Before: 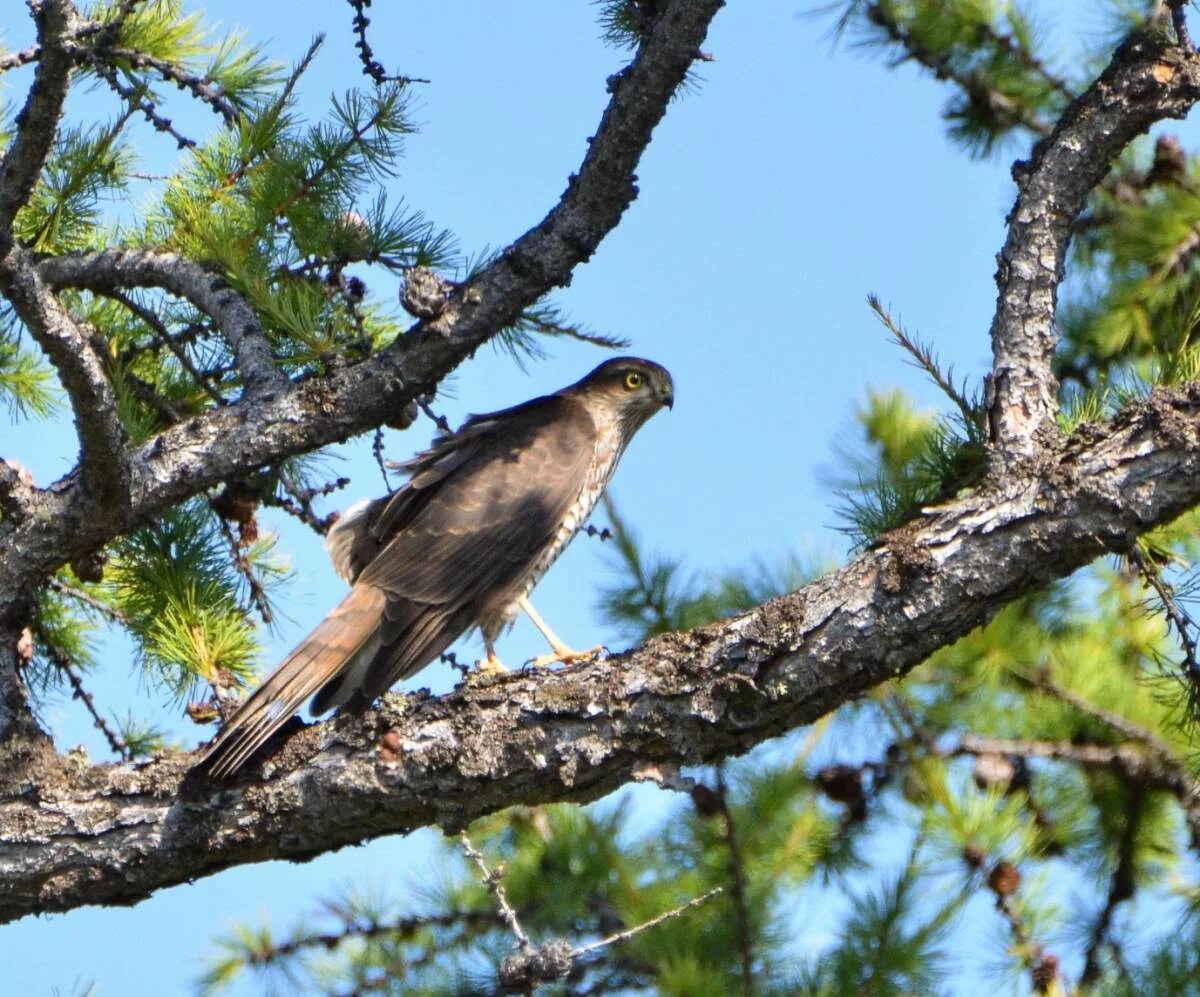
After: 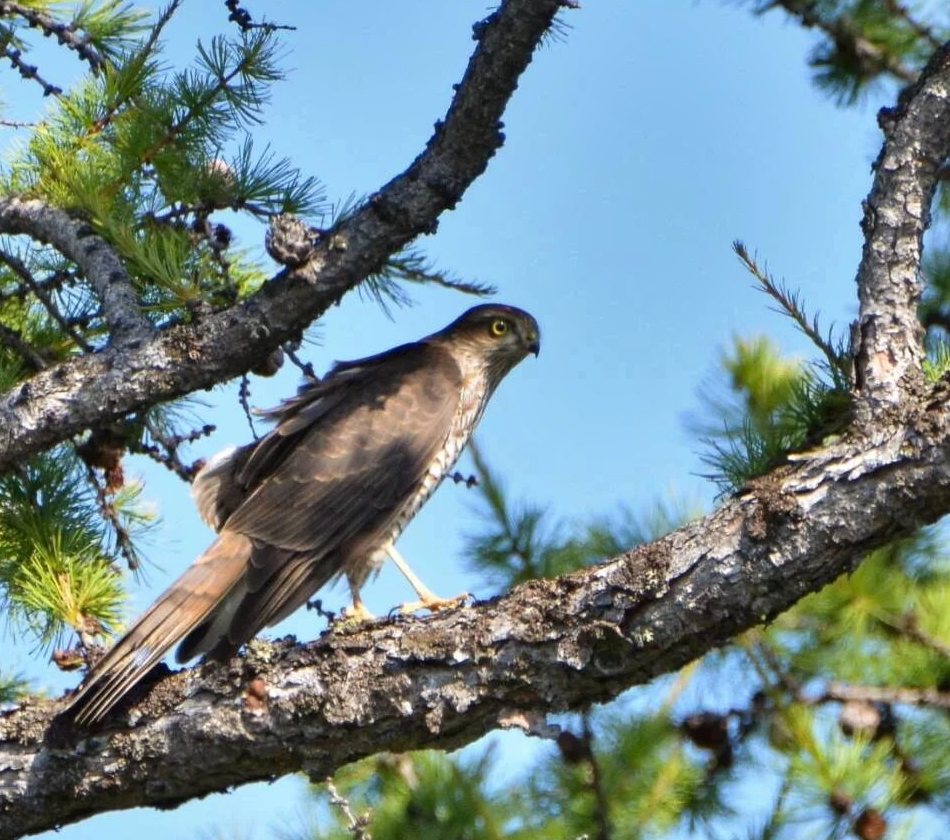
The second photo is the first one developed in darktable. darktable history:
crop: left 11.225%, top 5.381%, right 9.565%, bottom 10.314%
shadows and highlights: radius 108.52, shadows 23.73, highlights -59.32, low approximation 0.01, soften with gaussian
